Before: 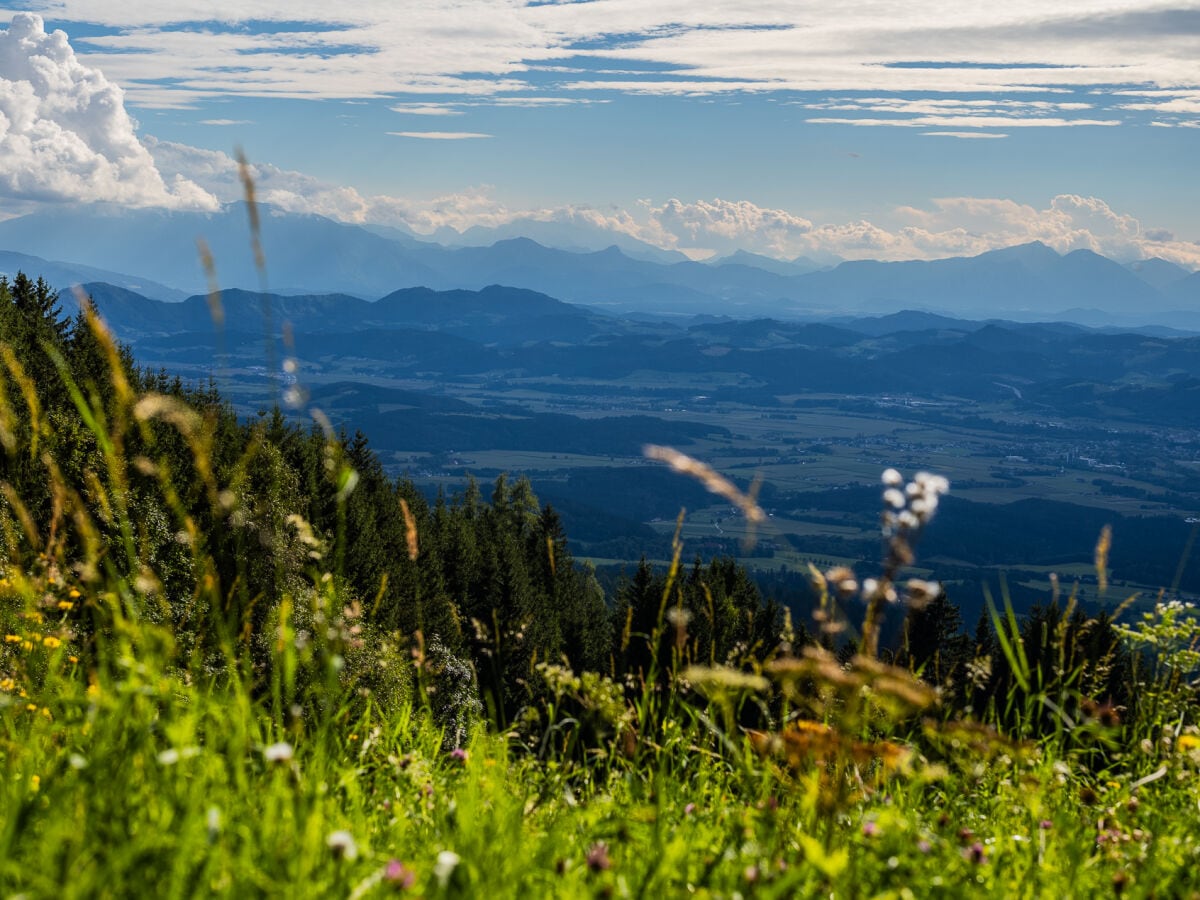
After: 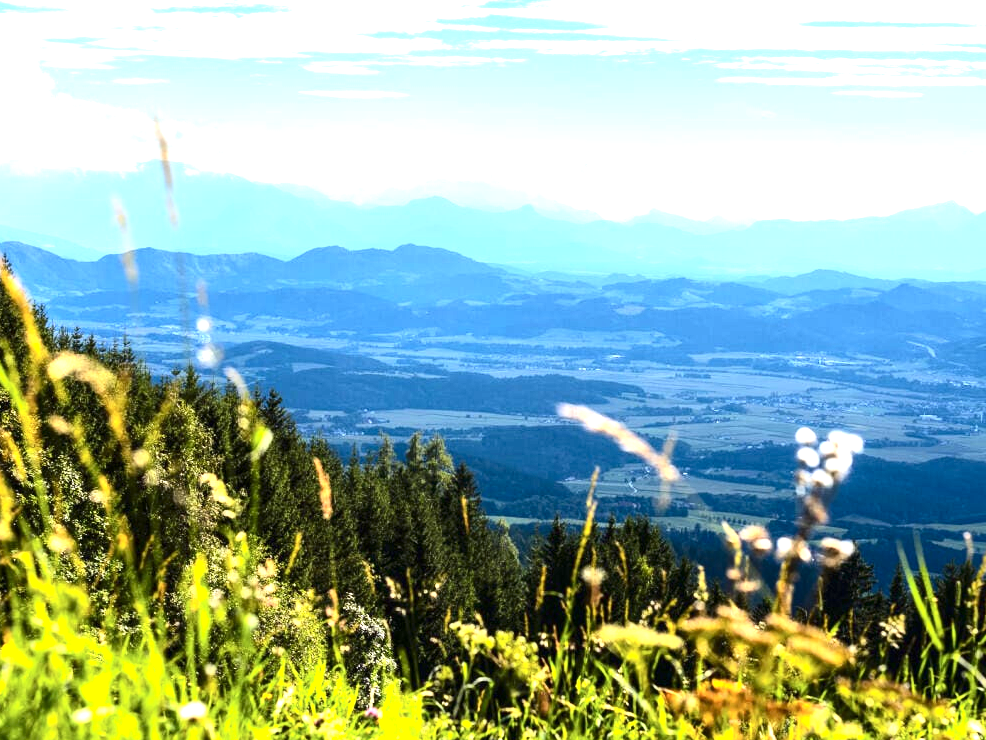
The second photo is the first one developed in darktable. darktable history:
contrast brightness saturation: contrast 0.22
crop and rotate: left 7.196%, top 4.574%, right 10.605%, bottom 13.178%
exposure: black level correction 0, exposure 1.975 EV, compensate exposure bias true, compensate highlight preservation false
